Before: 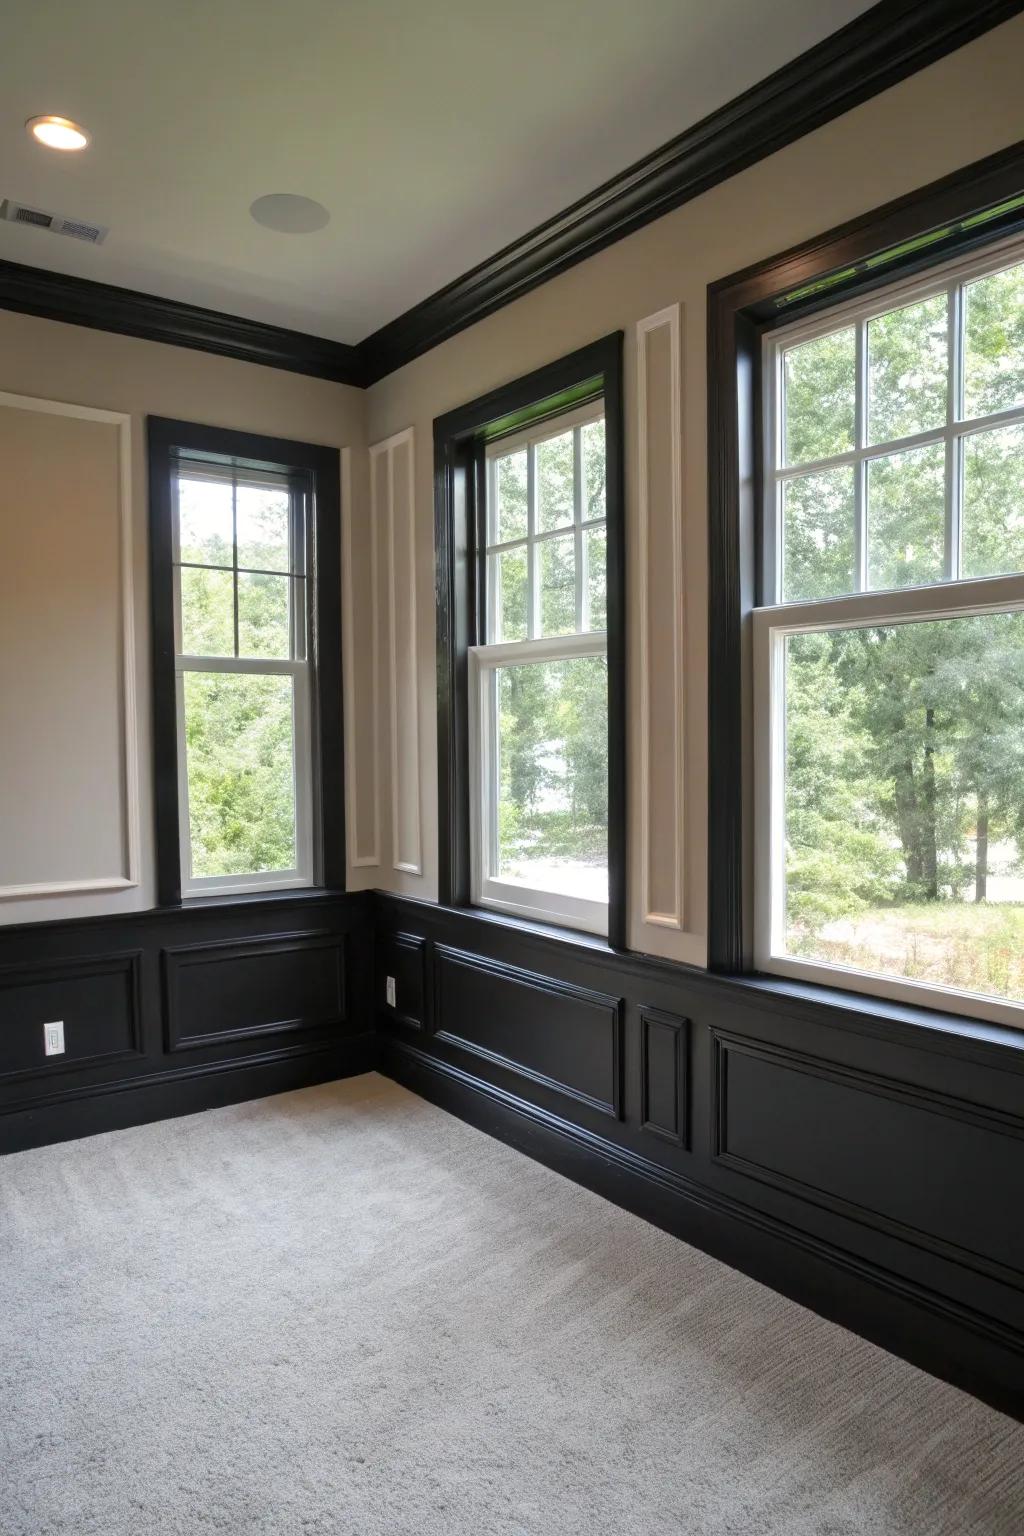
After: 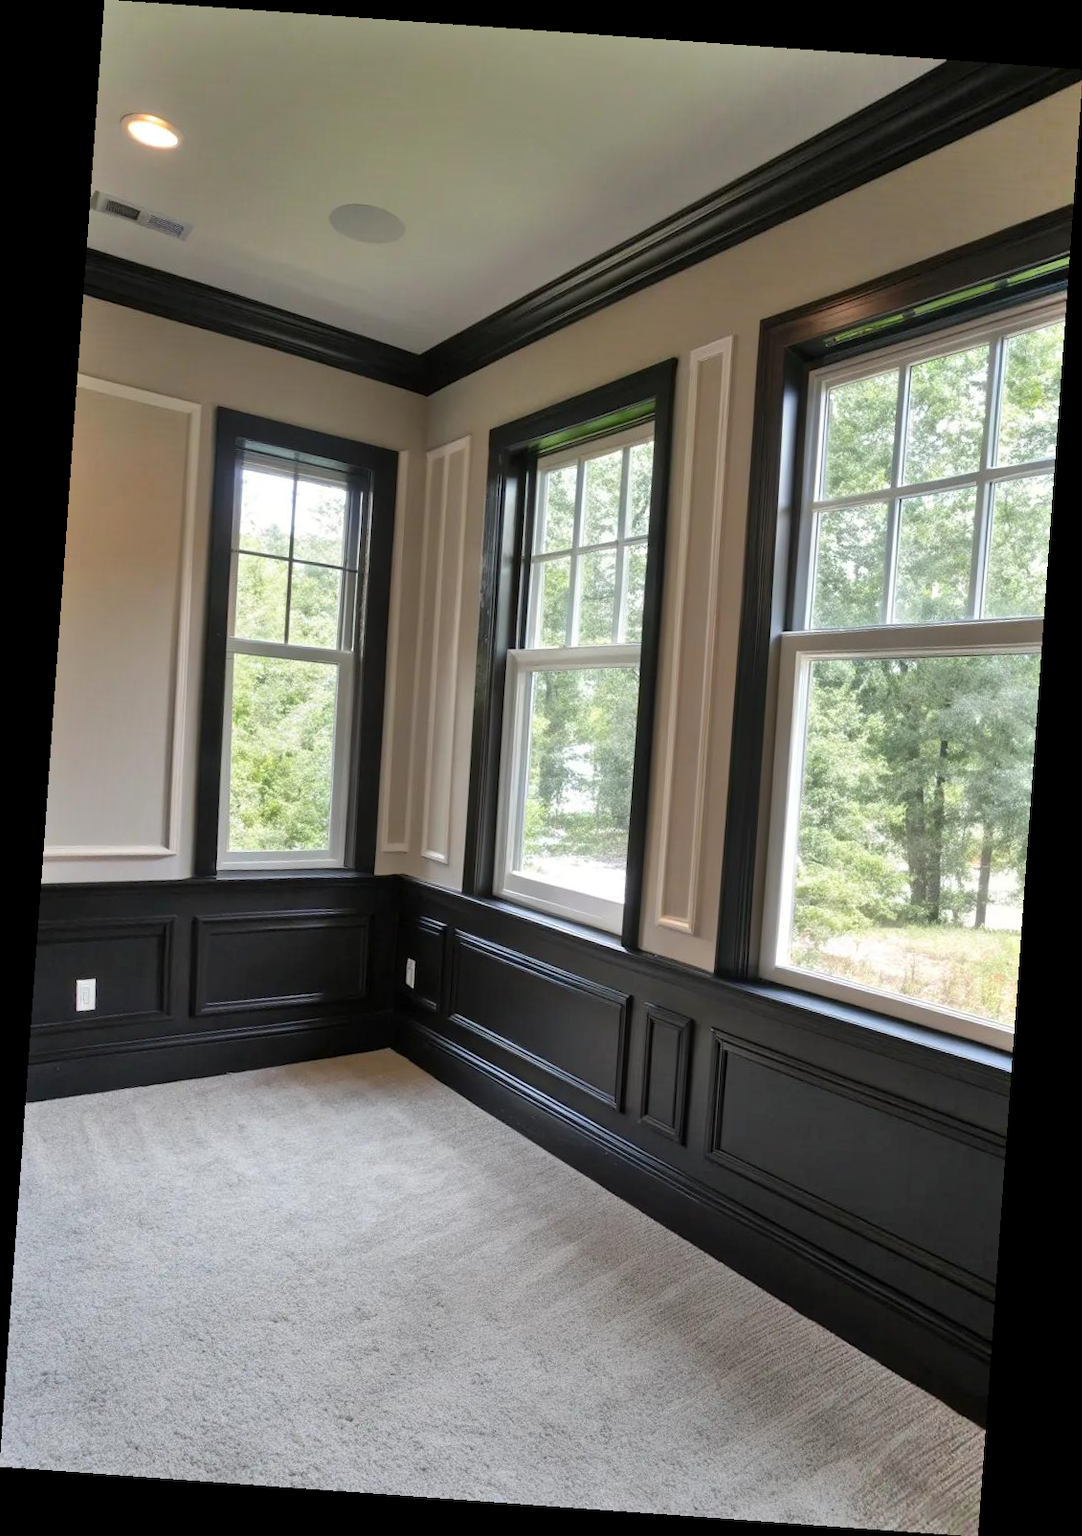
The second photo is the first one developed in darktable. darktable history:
rotate and perspective: rotation 4.1°, automatic cropping off
shadows and highlights: low approximation 0.01, soften with gaussian
